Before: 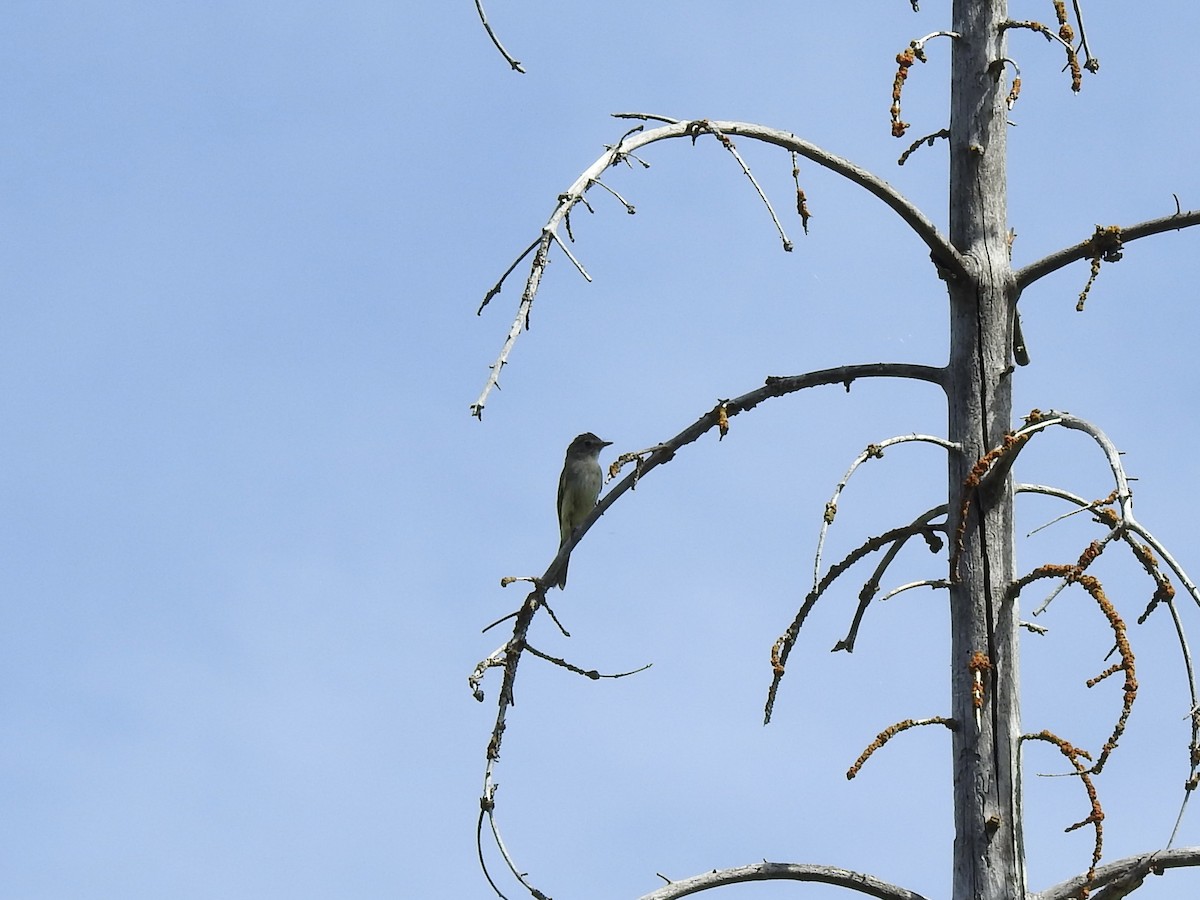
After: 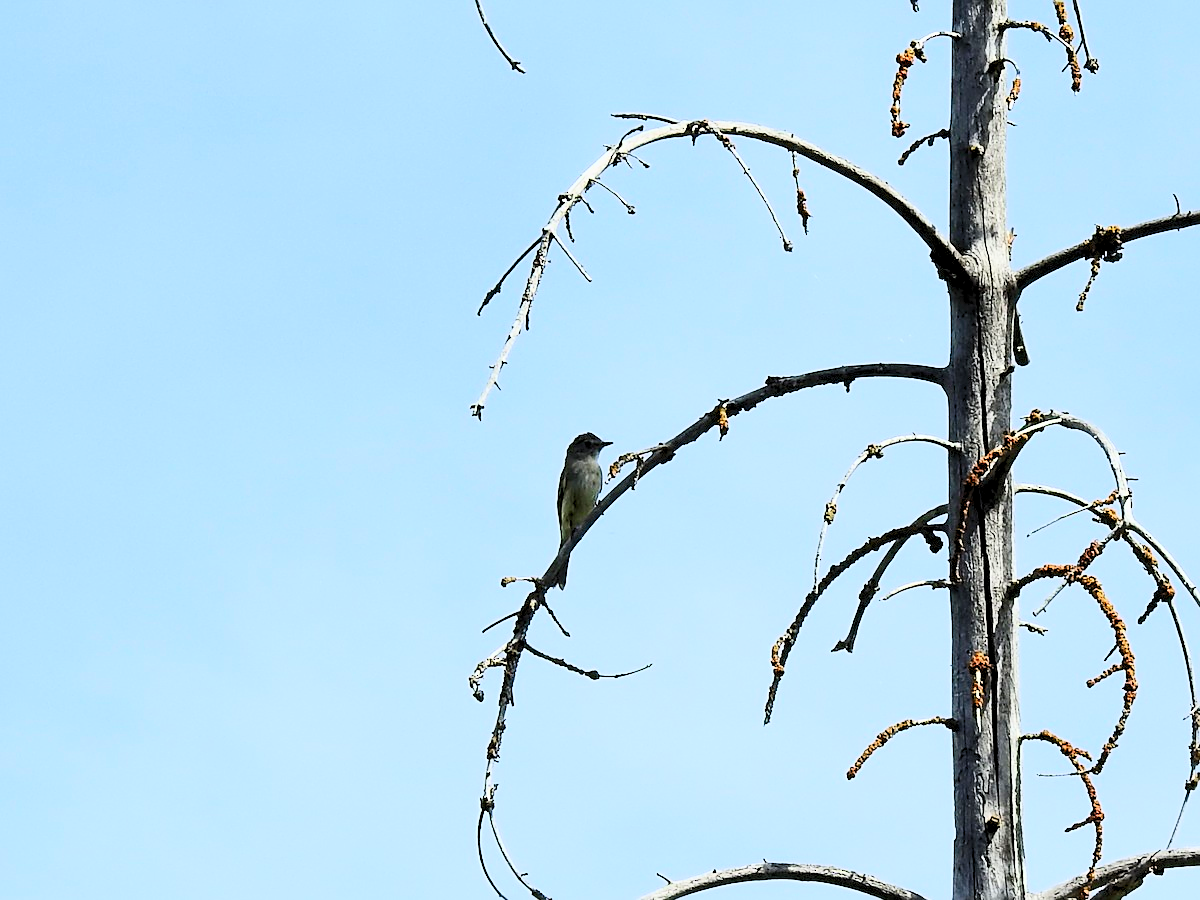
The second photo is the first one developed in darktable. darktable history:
contrast brightness saturation: contrast 0.4, brightness 0.1, saturation 0.21
rgb levels: preserve colors sum RGB, levels [[0.038, 0.433, 0.934], [0, 0.5, 1], [0, 0.5, 1]]
sharpen: on, module defaults
